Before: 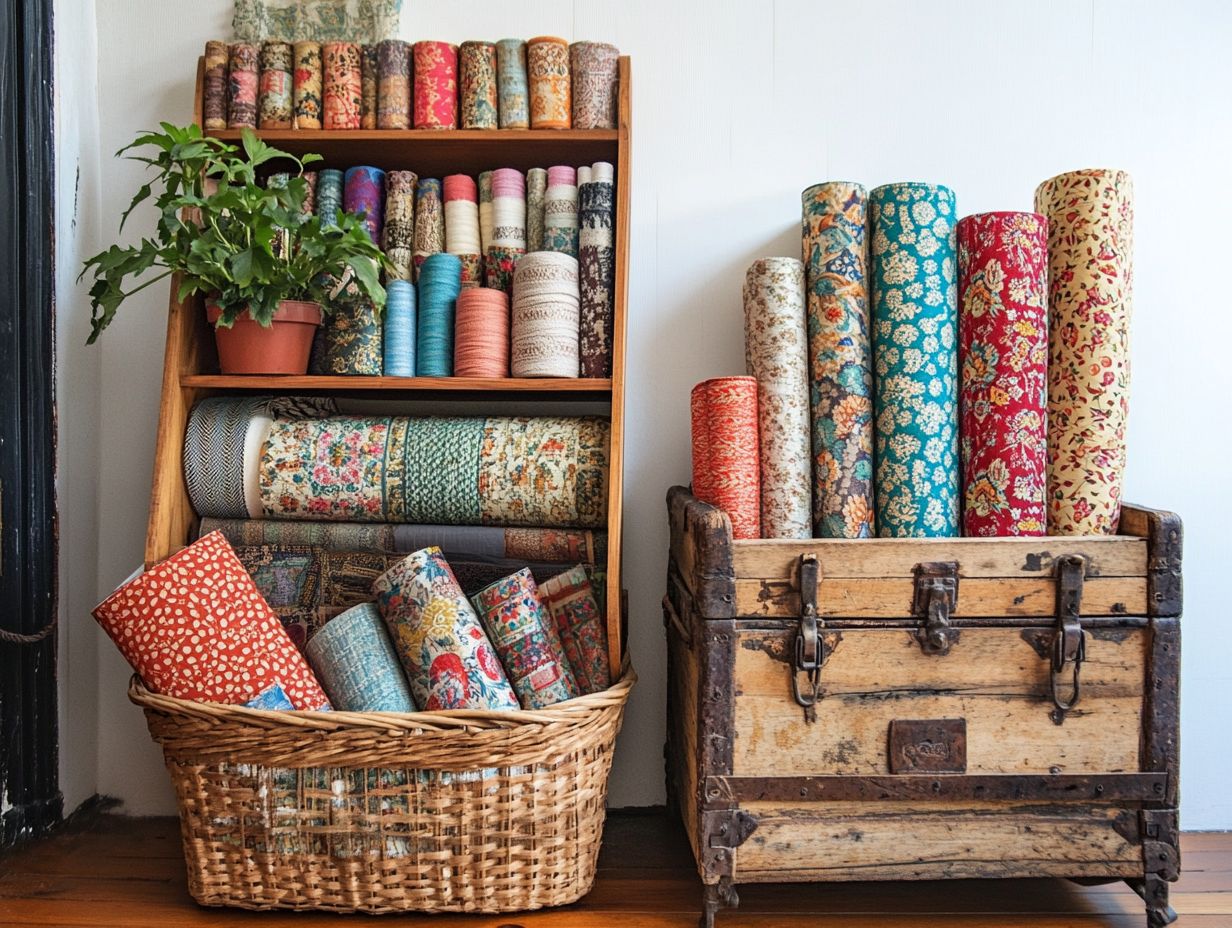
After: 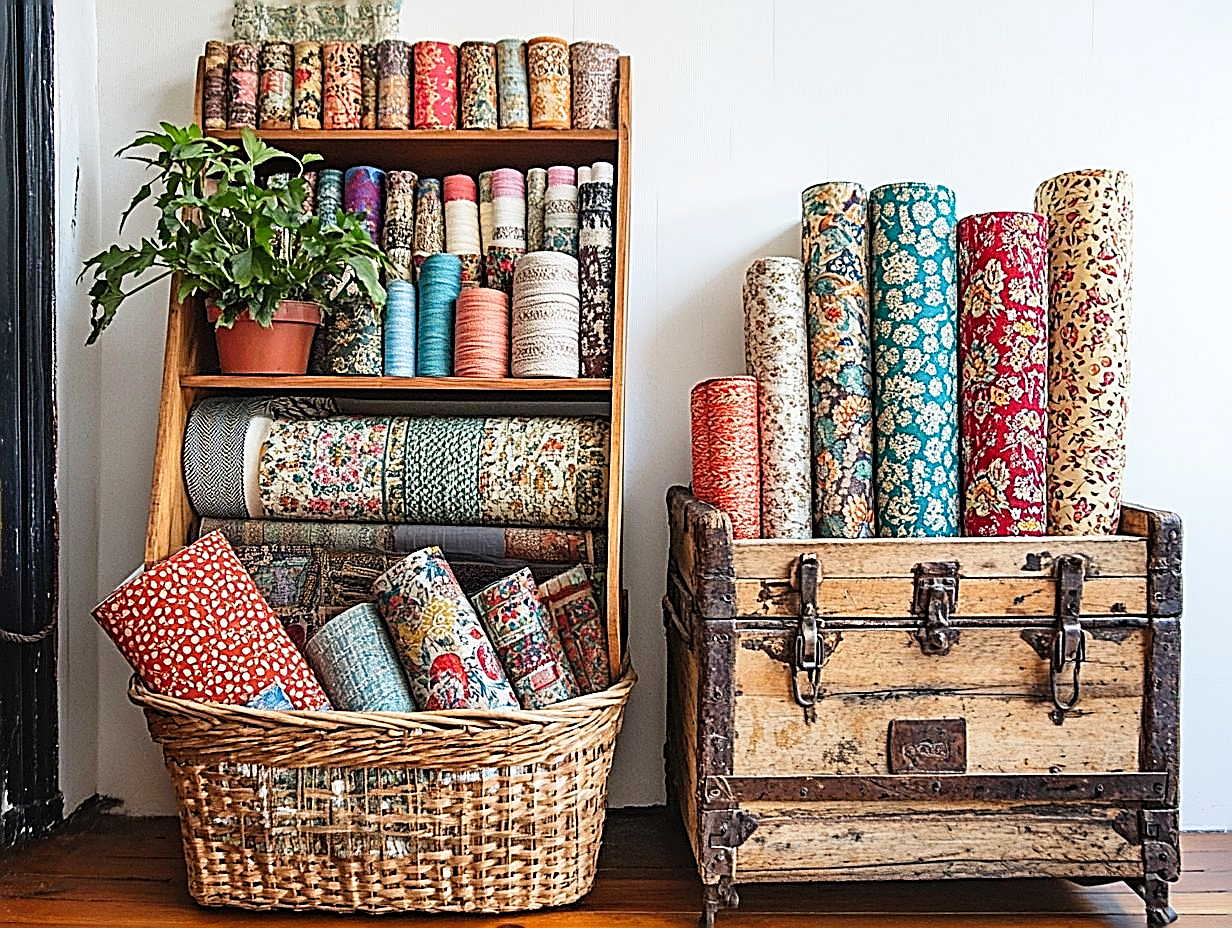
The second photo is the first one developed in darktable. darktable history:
sharpen: amount 2
tone curve: curves: ch0 [(0, 0) (0.003, 0.019) (0.011, 0.019) (0.025, 0.026) (0.044, 0.043) (0.069, 0.066) (0.1, 0.095) (0.136, 0.133) (0.177, 0.181) (0.224, 0.233) (0.277, 0.302) (0.335, 0.375) (0.399, 0.452) (0.468, 0.532) (0.543, 0.609) (0.623, 0.695) (0.709, 0.775) (0.801, 0.865) (0.898, 0.932) (1, 1)], preserve colors none
